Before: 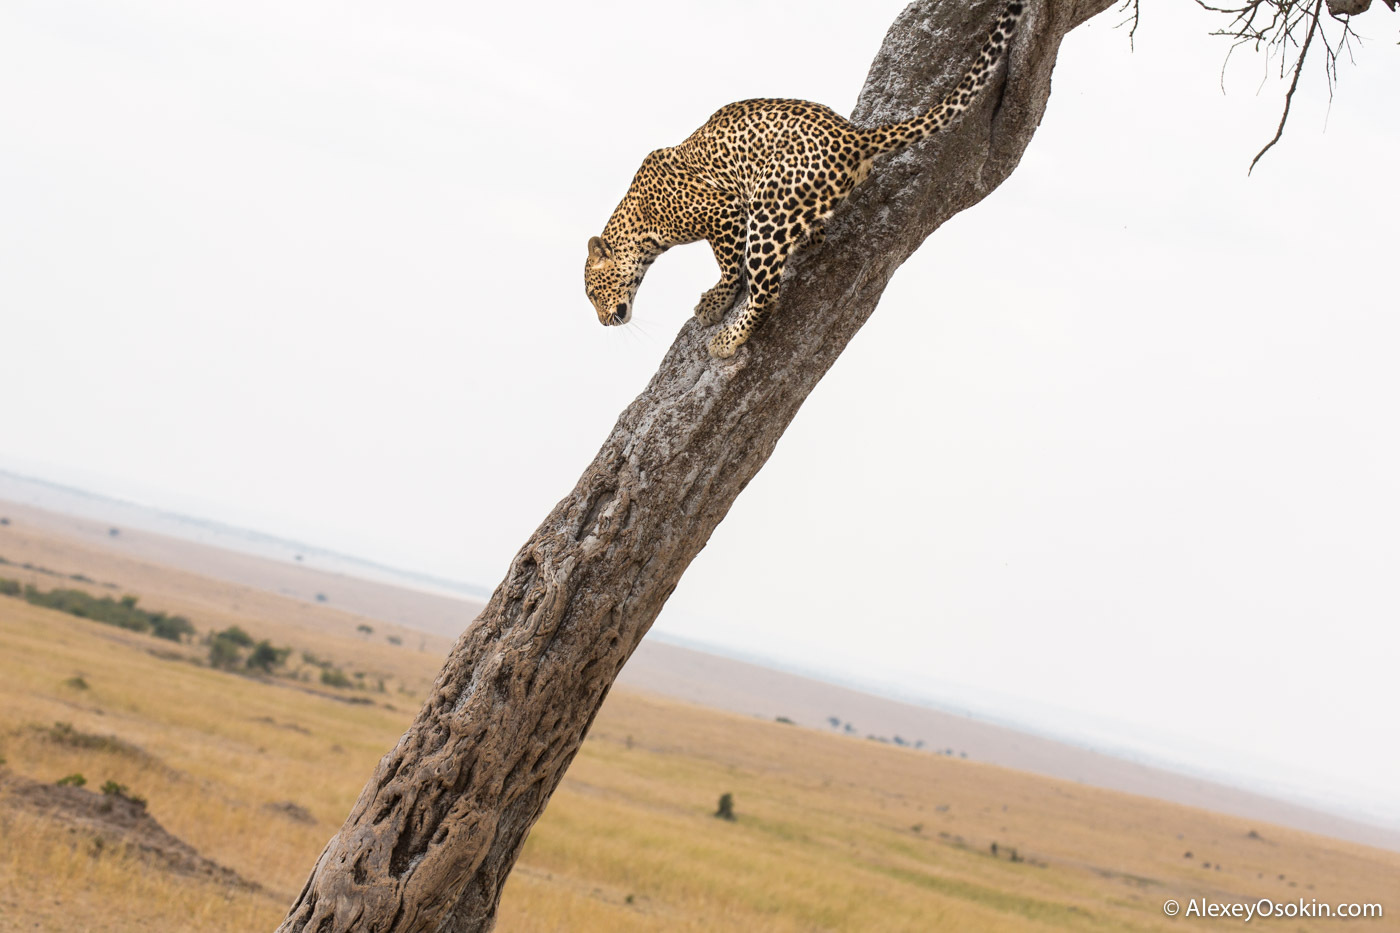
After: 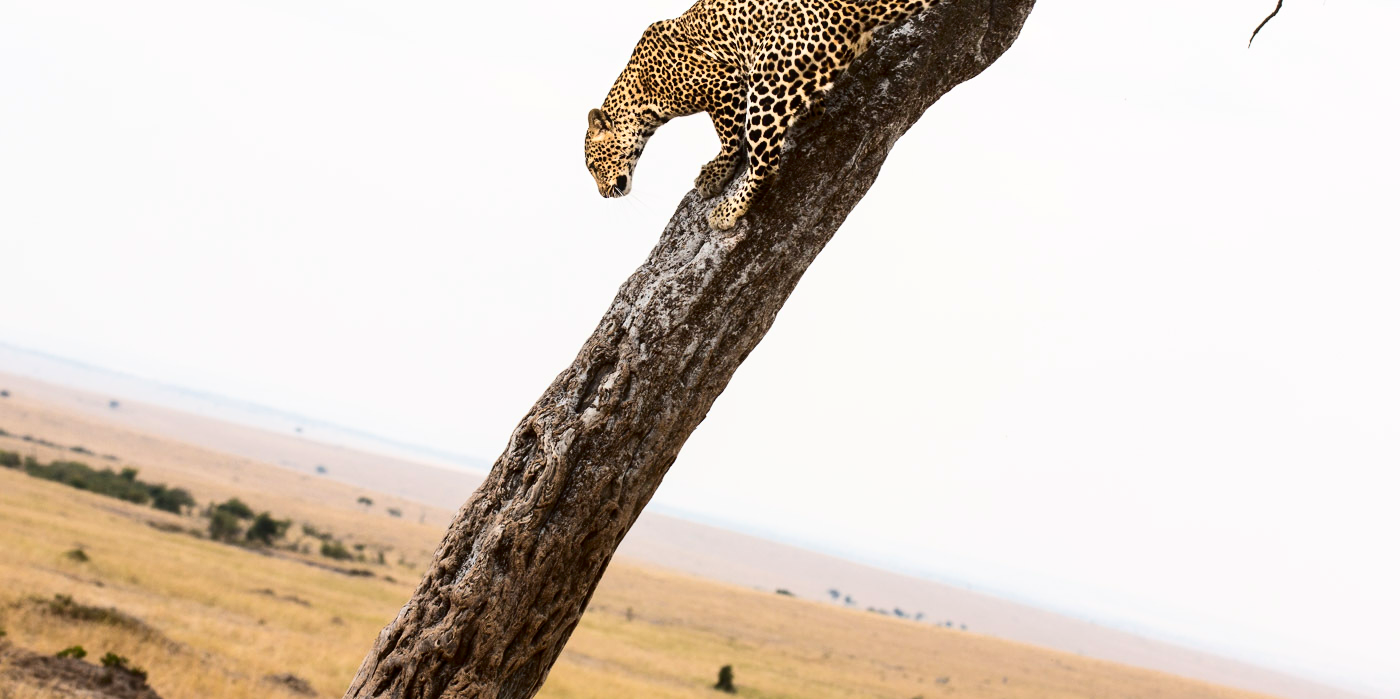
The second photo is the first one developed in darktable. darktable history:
crop: top 13.819%, bottom 11.169%
contrast brightness saturation: contrast 0.32, brightness -0.08, saturation 0.17
